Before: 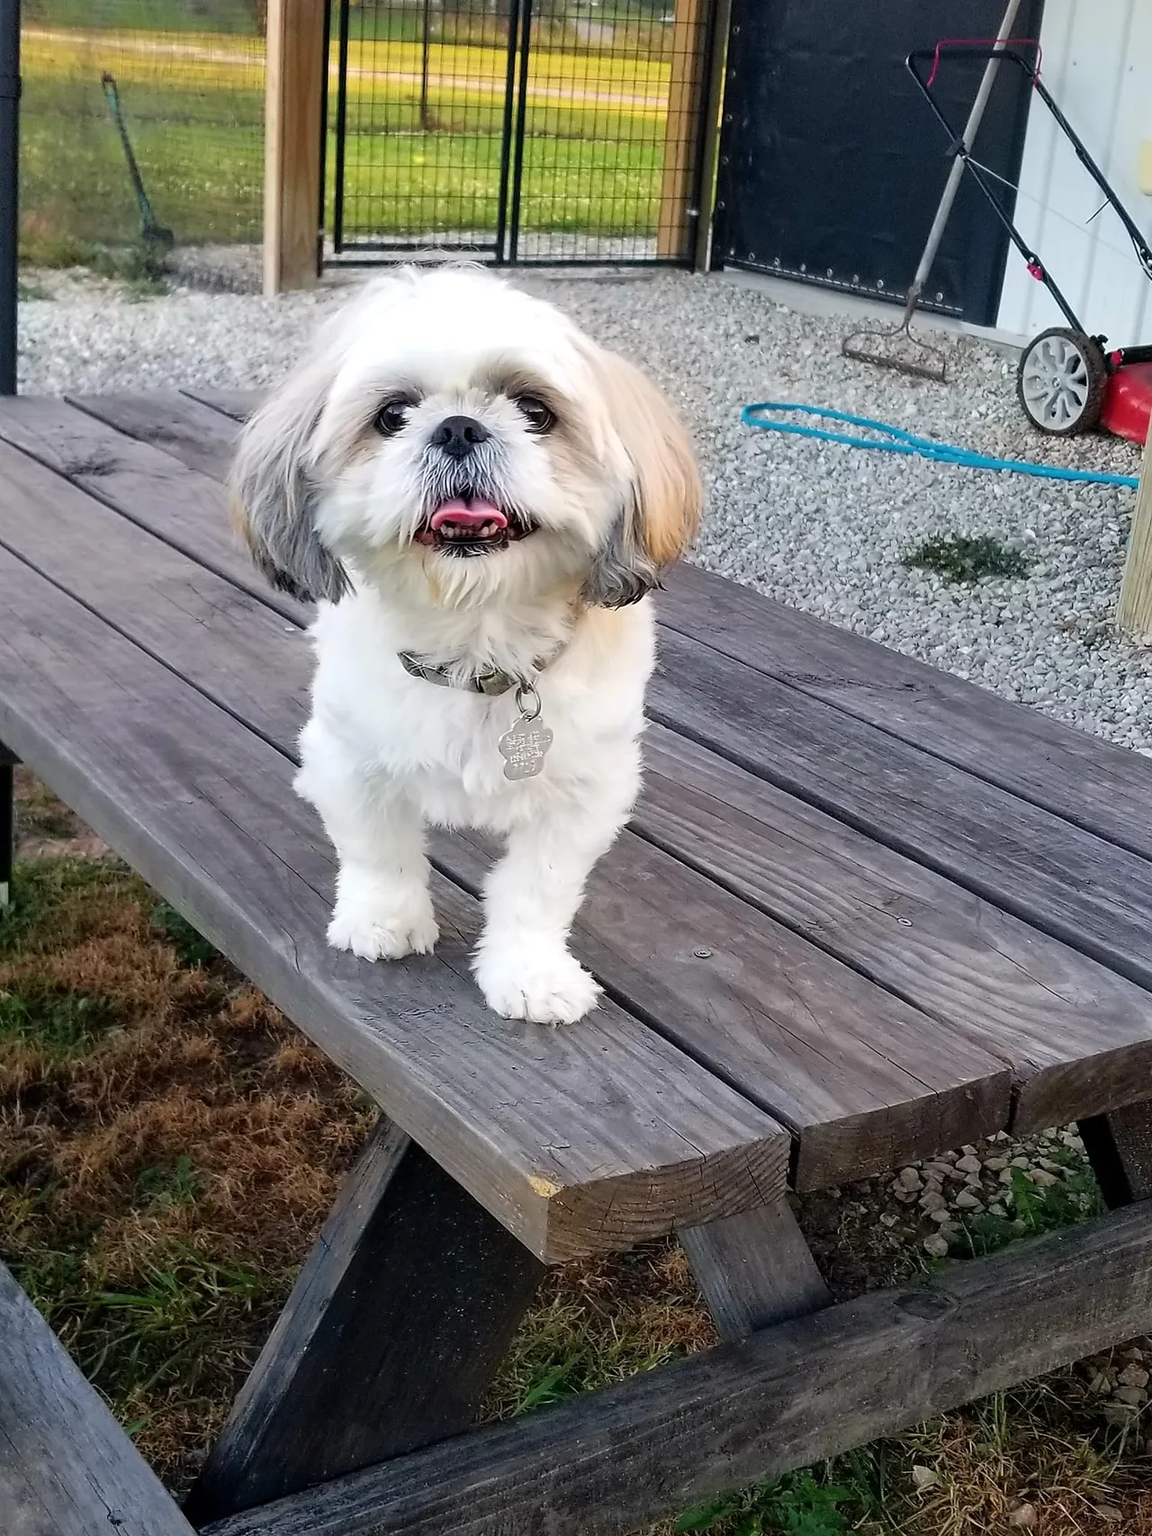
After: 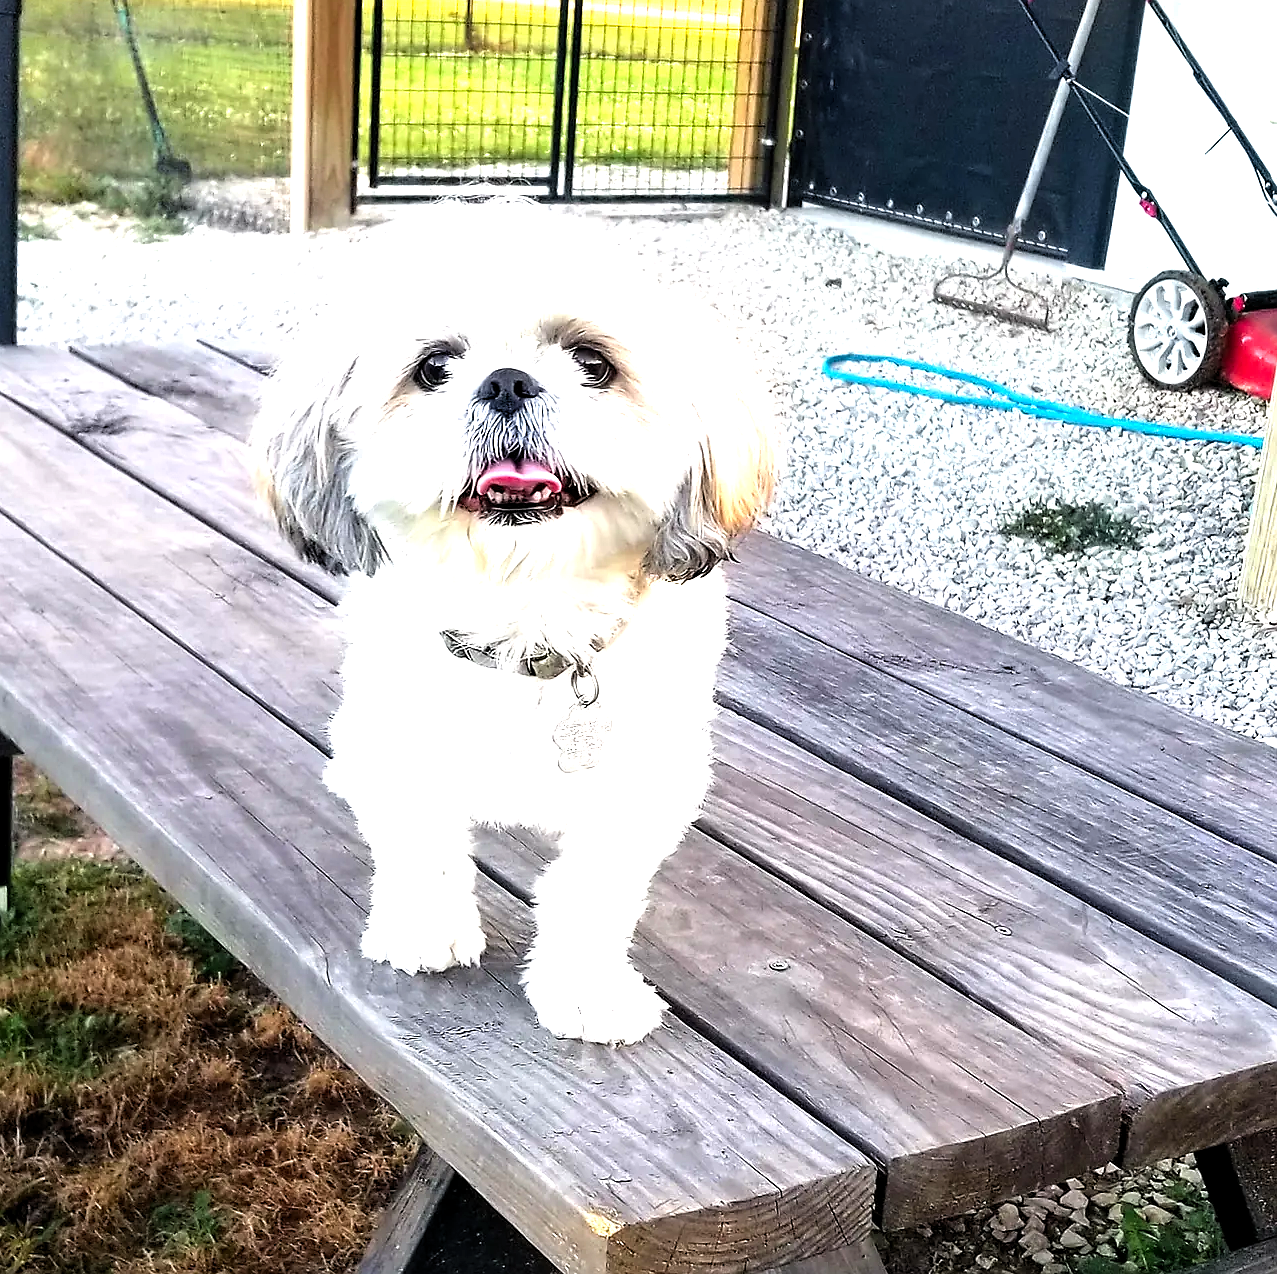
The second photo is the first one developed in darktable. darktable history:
exposure: exposure 0.128 EV, compensate highlight preservation false
crop: left 0.202%, top 5.535%, bottom 19.812%
sharpen: radius 0.978, amount 0.616
levels: levels [0.012, 0.367, 0.697]
